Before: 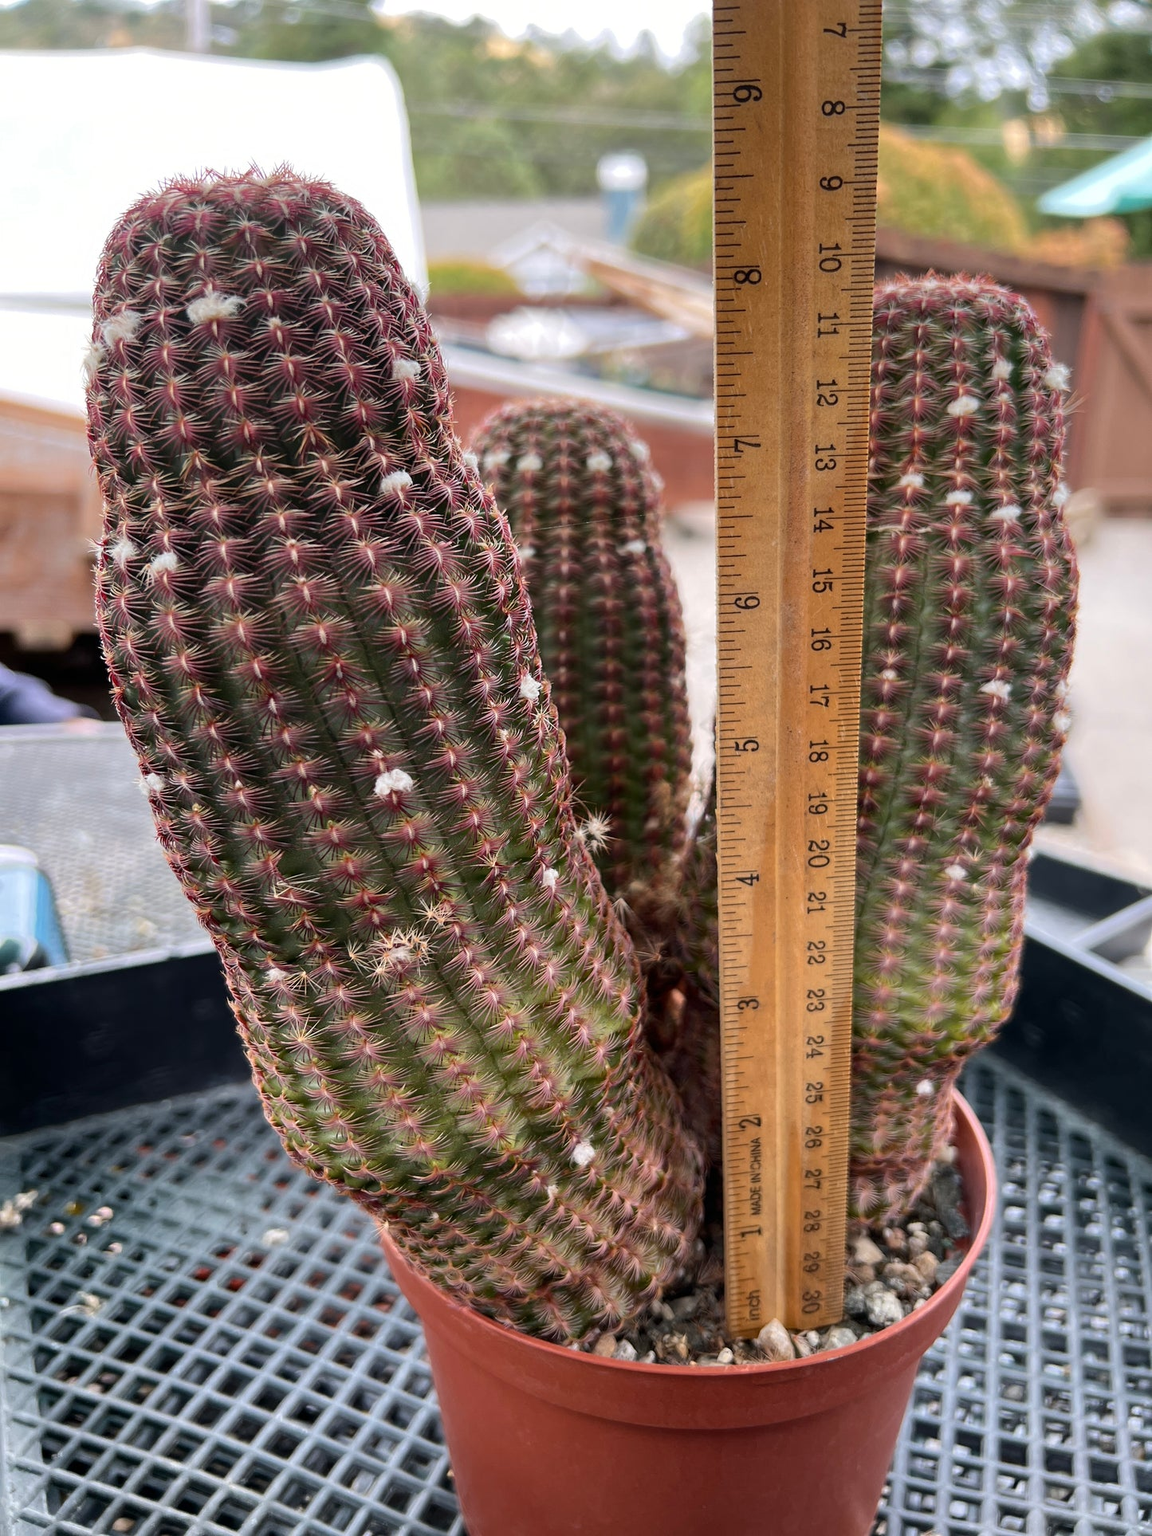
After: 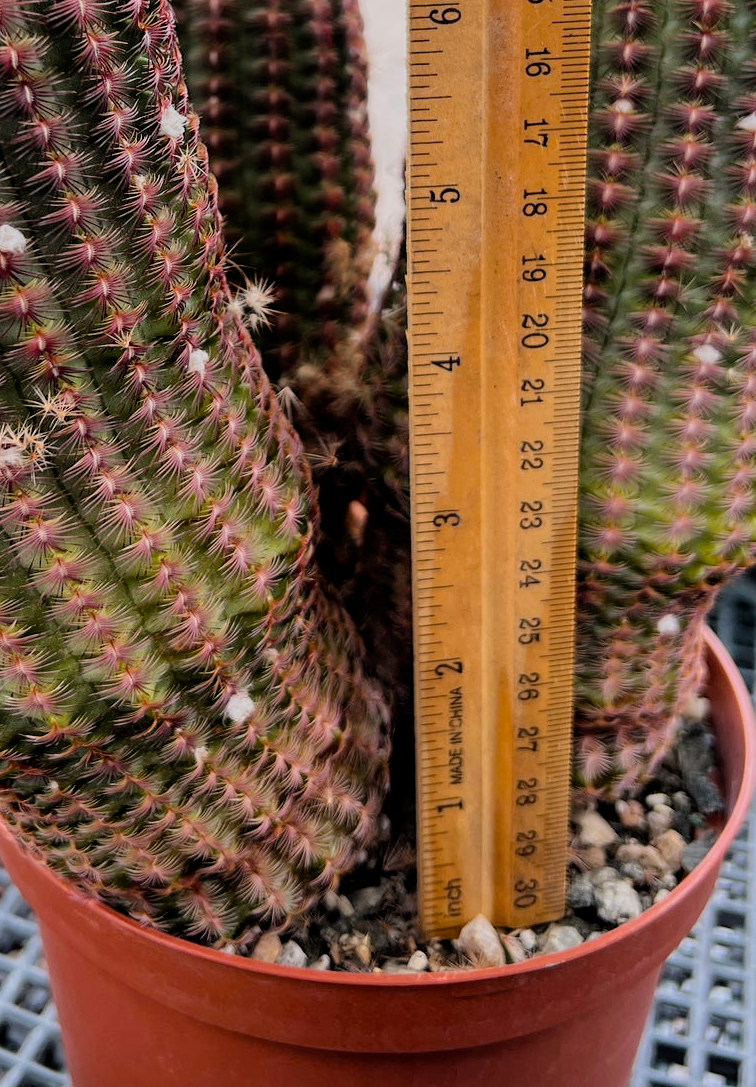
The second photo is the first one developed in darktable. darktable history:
crop: left 34.088%, top 38.453%, right 13.589%, bottom 5.116%
filmic rgb: black relative exposure -7.59 EV, white relative exposure 4.63 EV, target black luminance 0%, hardness 3.49, latitude 50.41%, contrast 1.029, highlights saturation mix 9.19%, shadows ↔ highlights balance -0.181%, preserve chrominance RGB euclidean norm, color science v5 (2021), contrast in shadows safe, contrast in highlights safe
